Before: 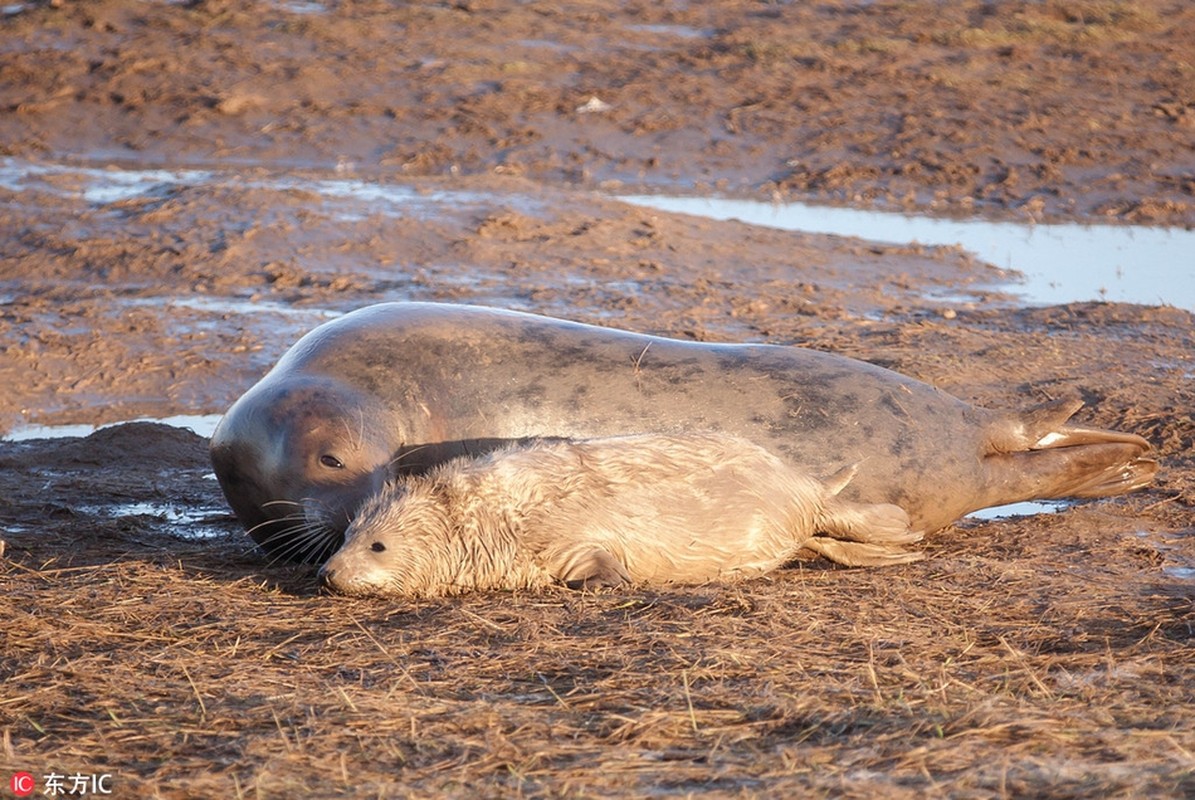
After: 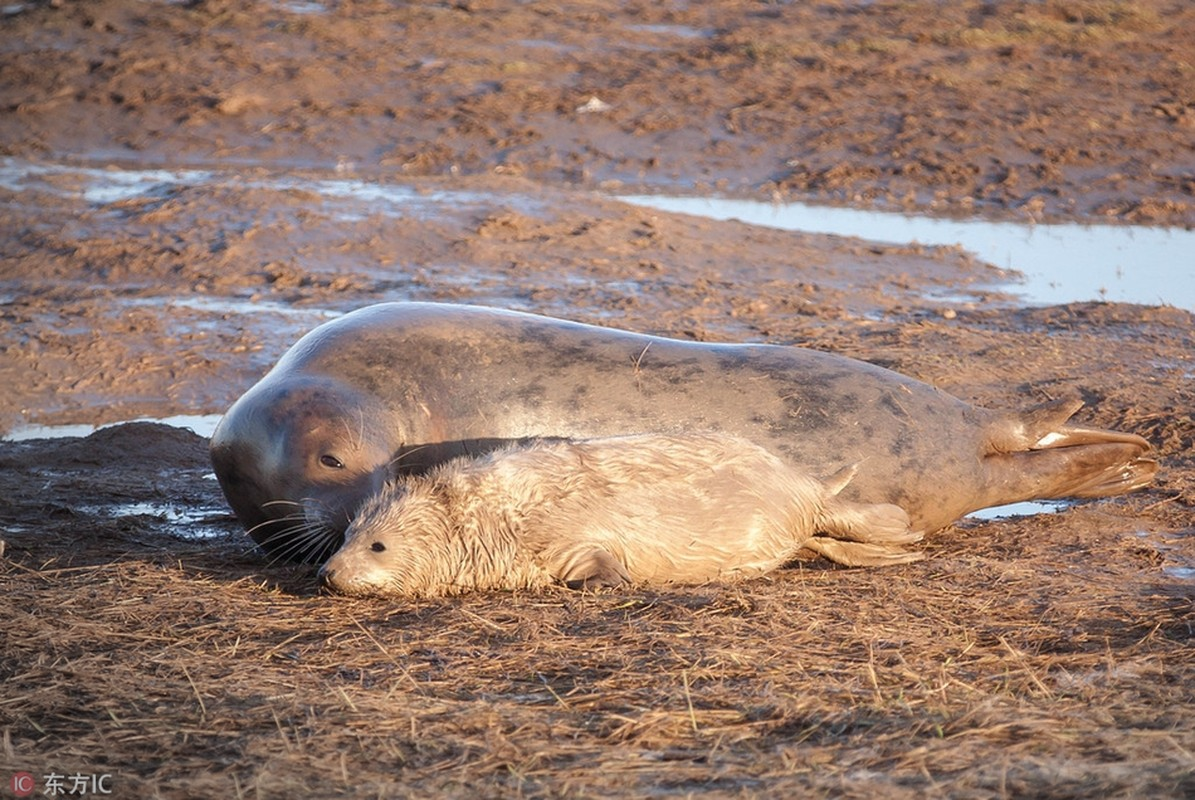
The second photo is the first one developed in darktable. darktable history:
vignetting: fall-off start 100.79%, center (0.218, -0.235), width/height ratio 1.305
